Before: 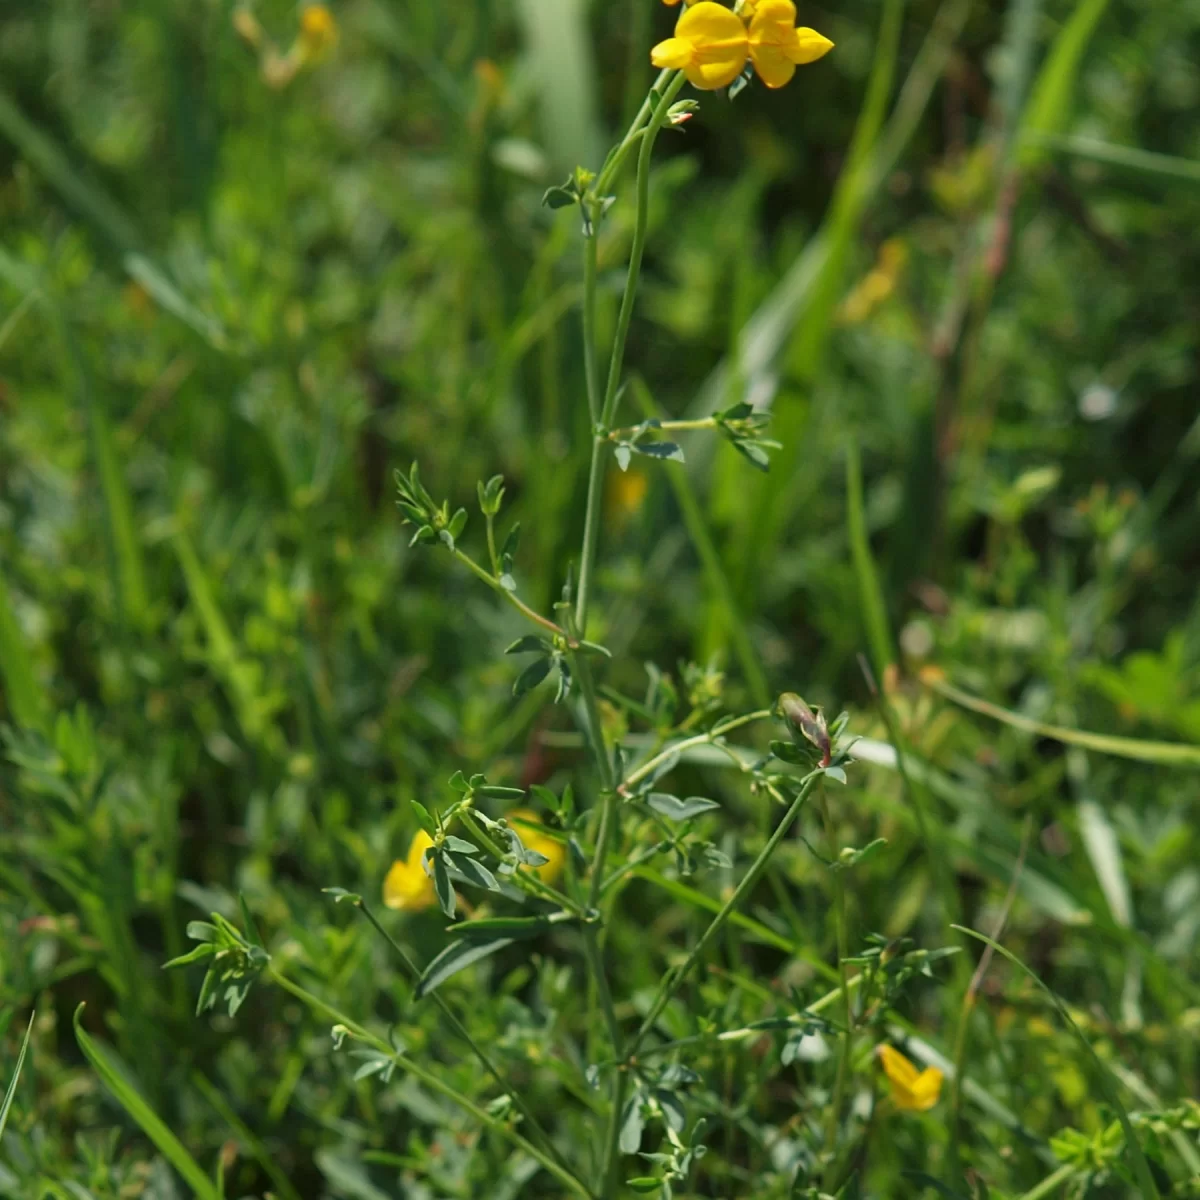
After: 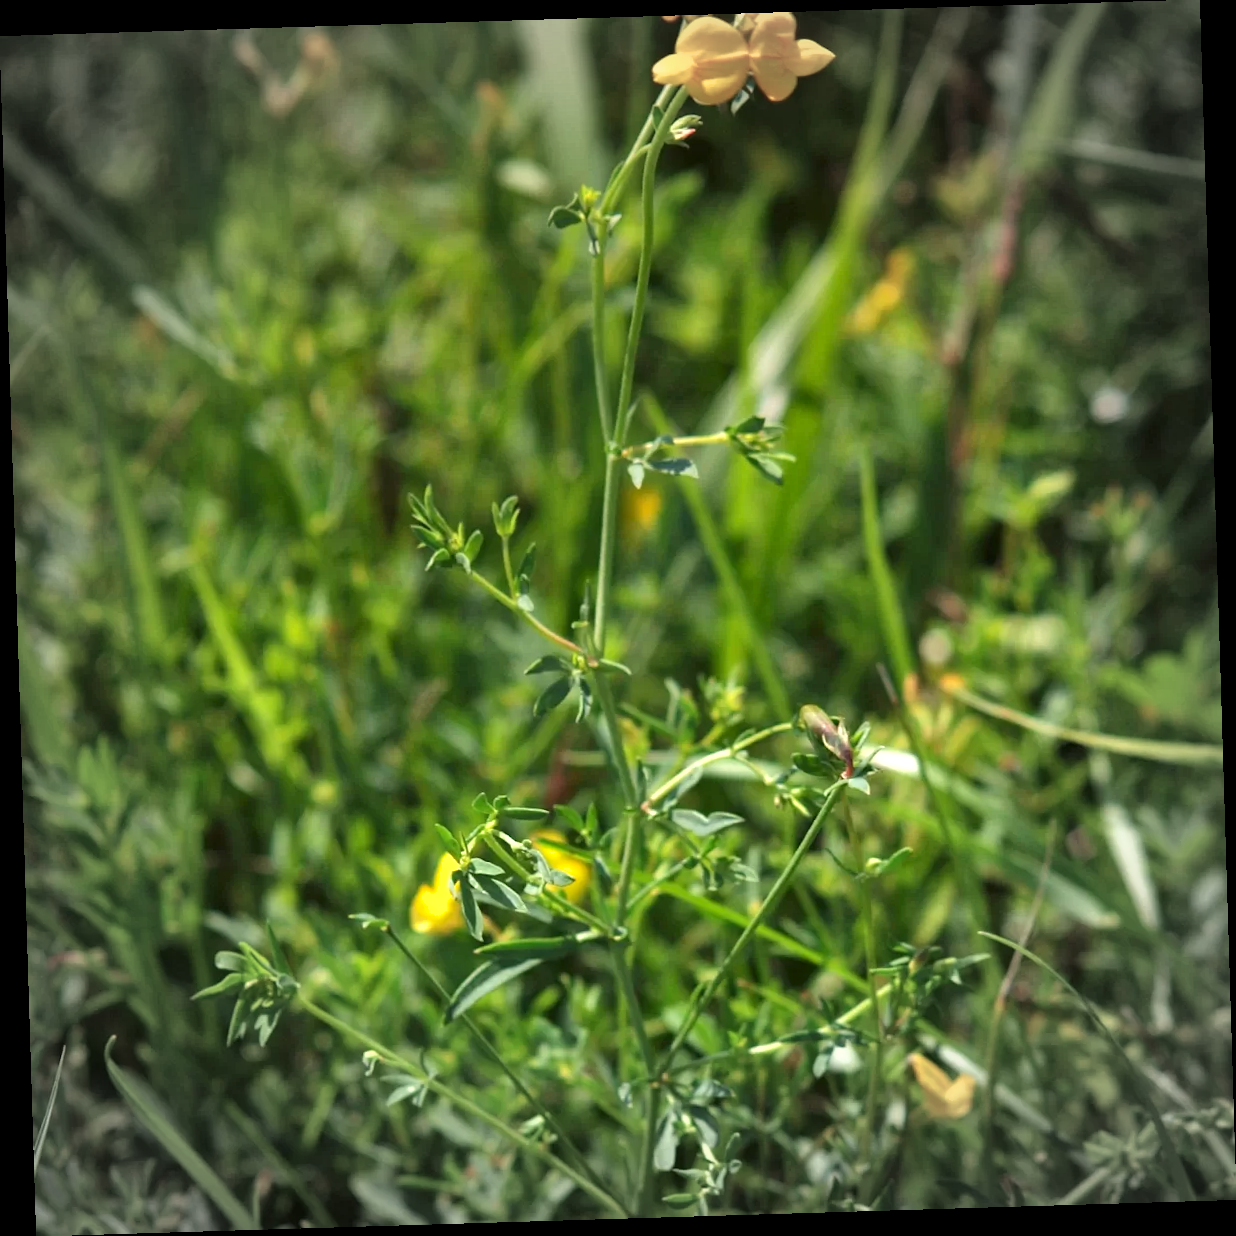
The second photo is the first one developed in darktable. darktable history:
rotate and perspective: rotation -1.75°, automatic cropping off
graduated density: density 0.38 EV, hardness 21%, rotation -6.11°, saturation 32%
shadows and highlights: shadows -20, white point adjustment -2, highlights -35
exposure: black level correction 0, exposure 0.9 EV, compensate exposure bias true, compensate highlight preservation false
local contrast: mode bilateral grid, contrast 20, coarseness 50, detail 120%, midtone range 0.2
vignetting: fall-off start 67.15%, brightness -0.442, saturation -0.691, width/height ratio 1.011, unbound false
